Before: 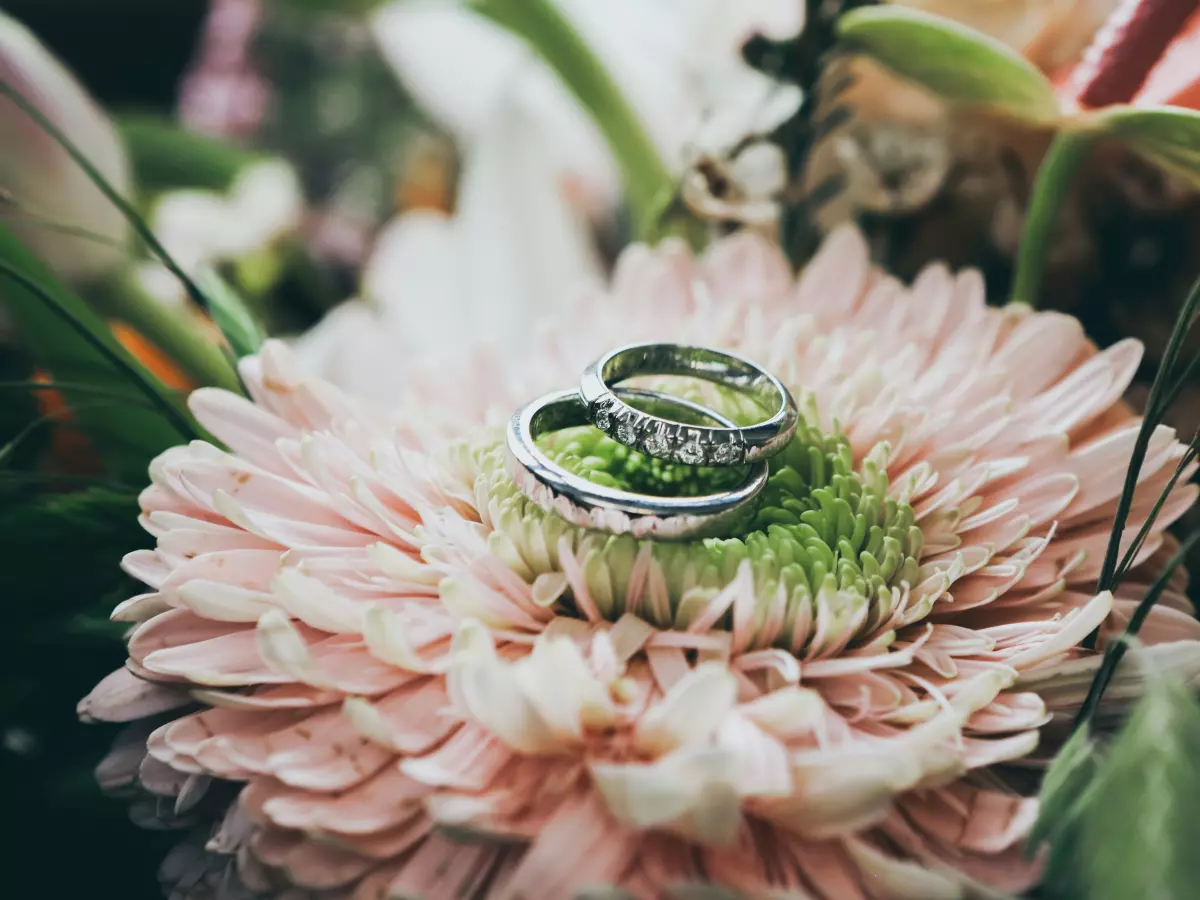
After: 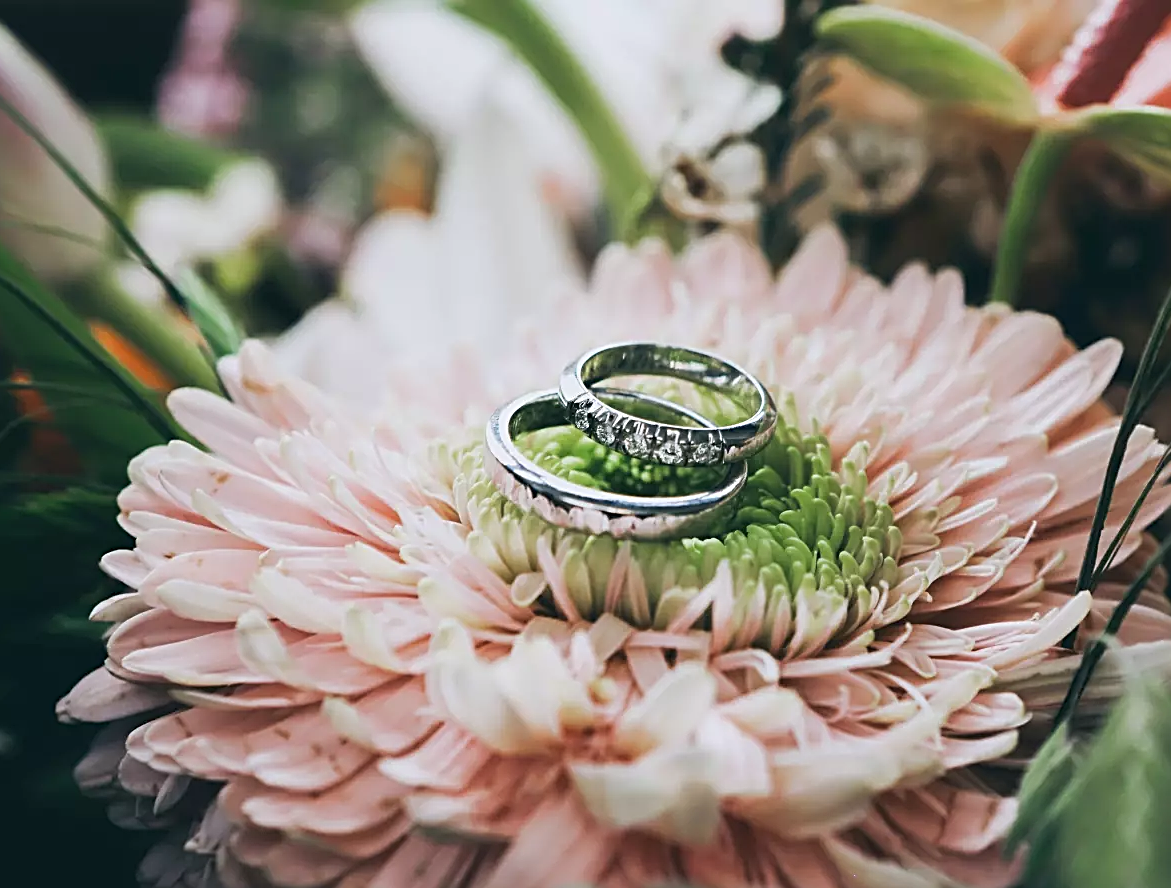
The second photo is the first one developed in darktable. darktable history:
sharpen: radius 2.531, amount 0.628
white balance: red 1.009, blue 1.027
crop and rotate: left 1.774%, right 0.633%, bottom 1.28%
